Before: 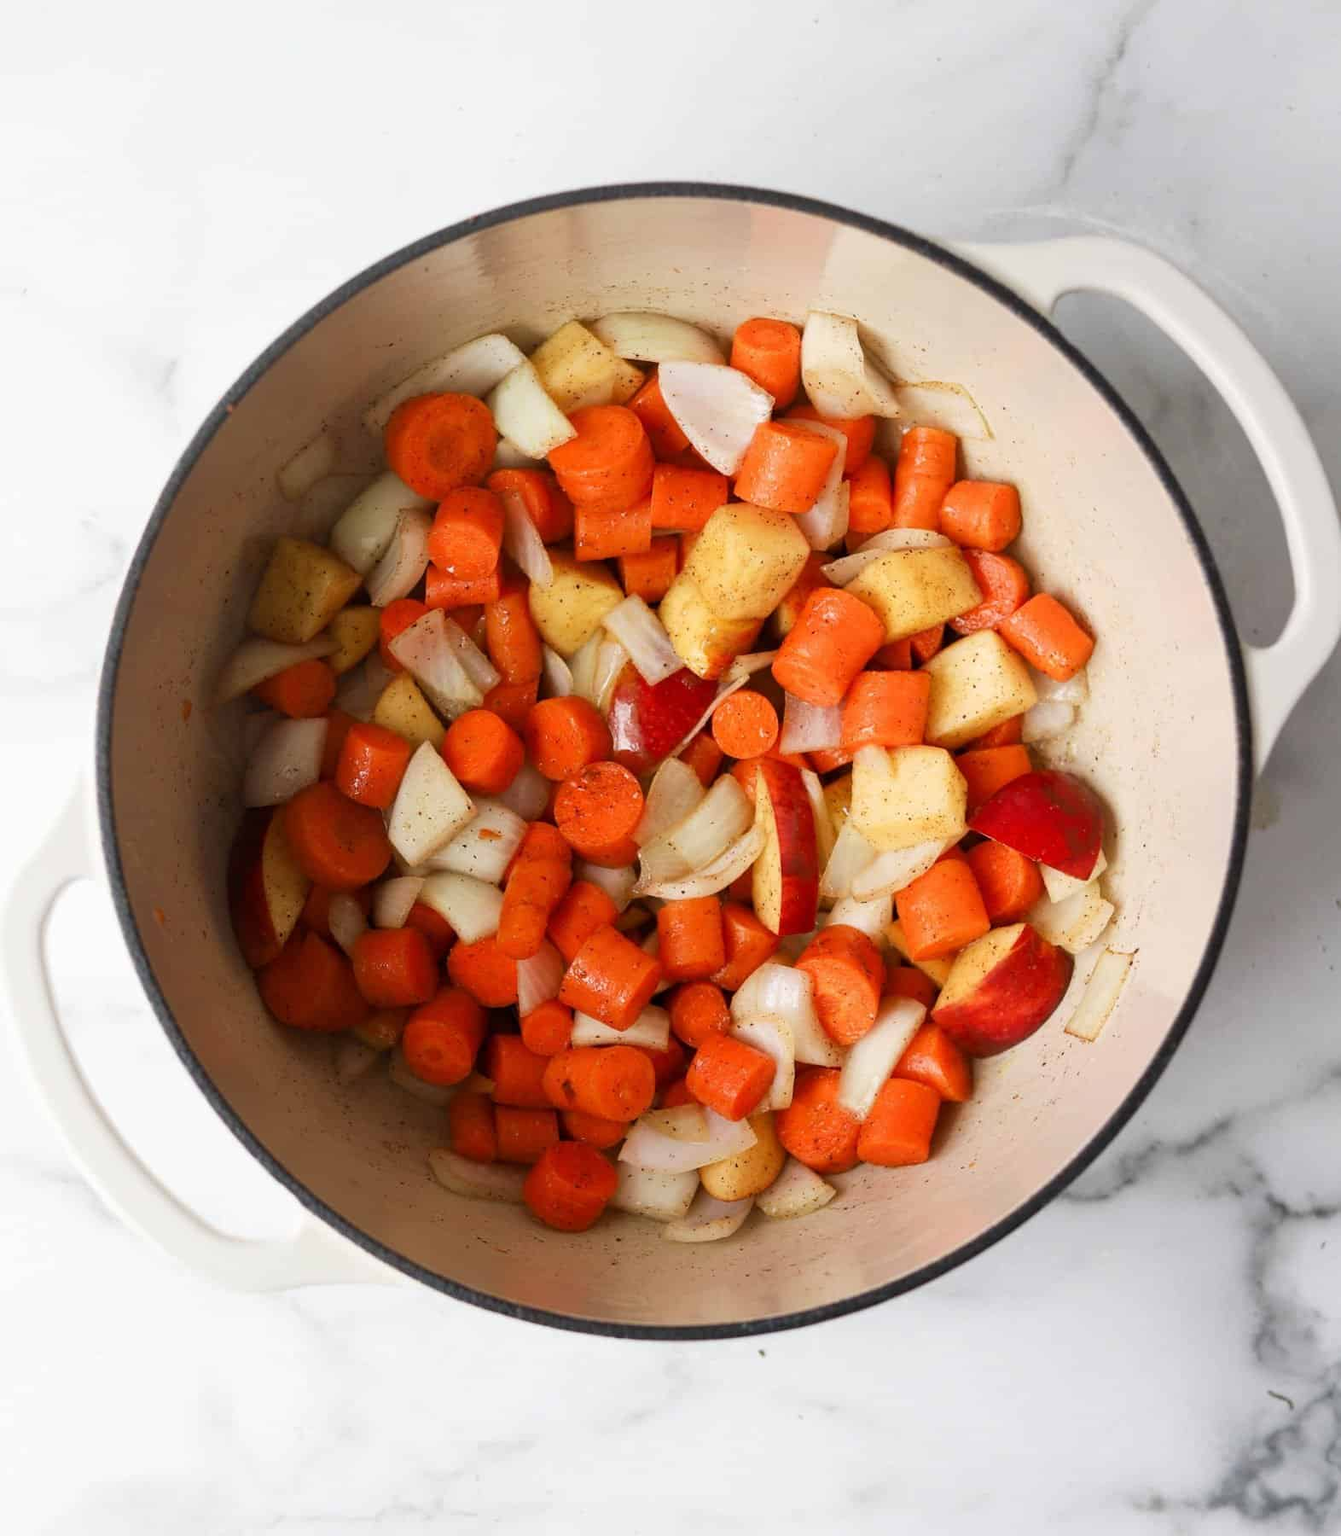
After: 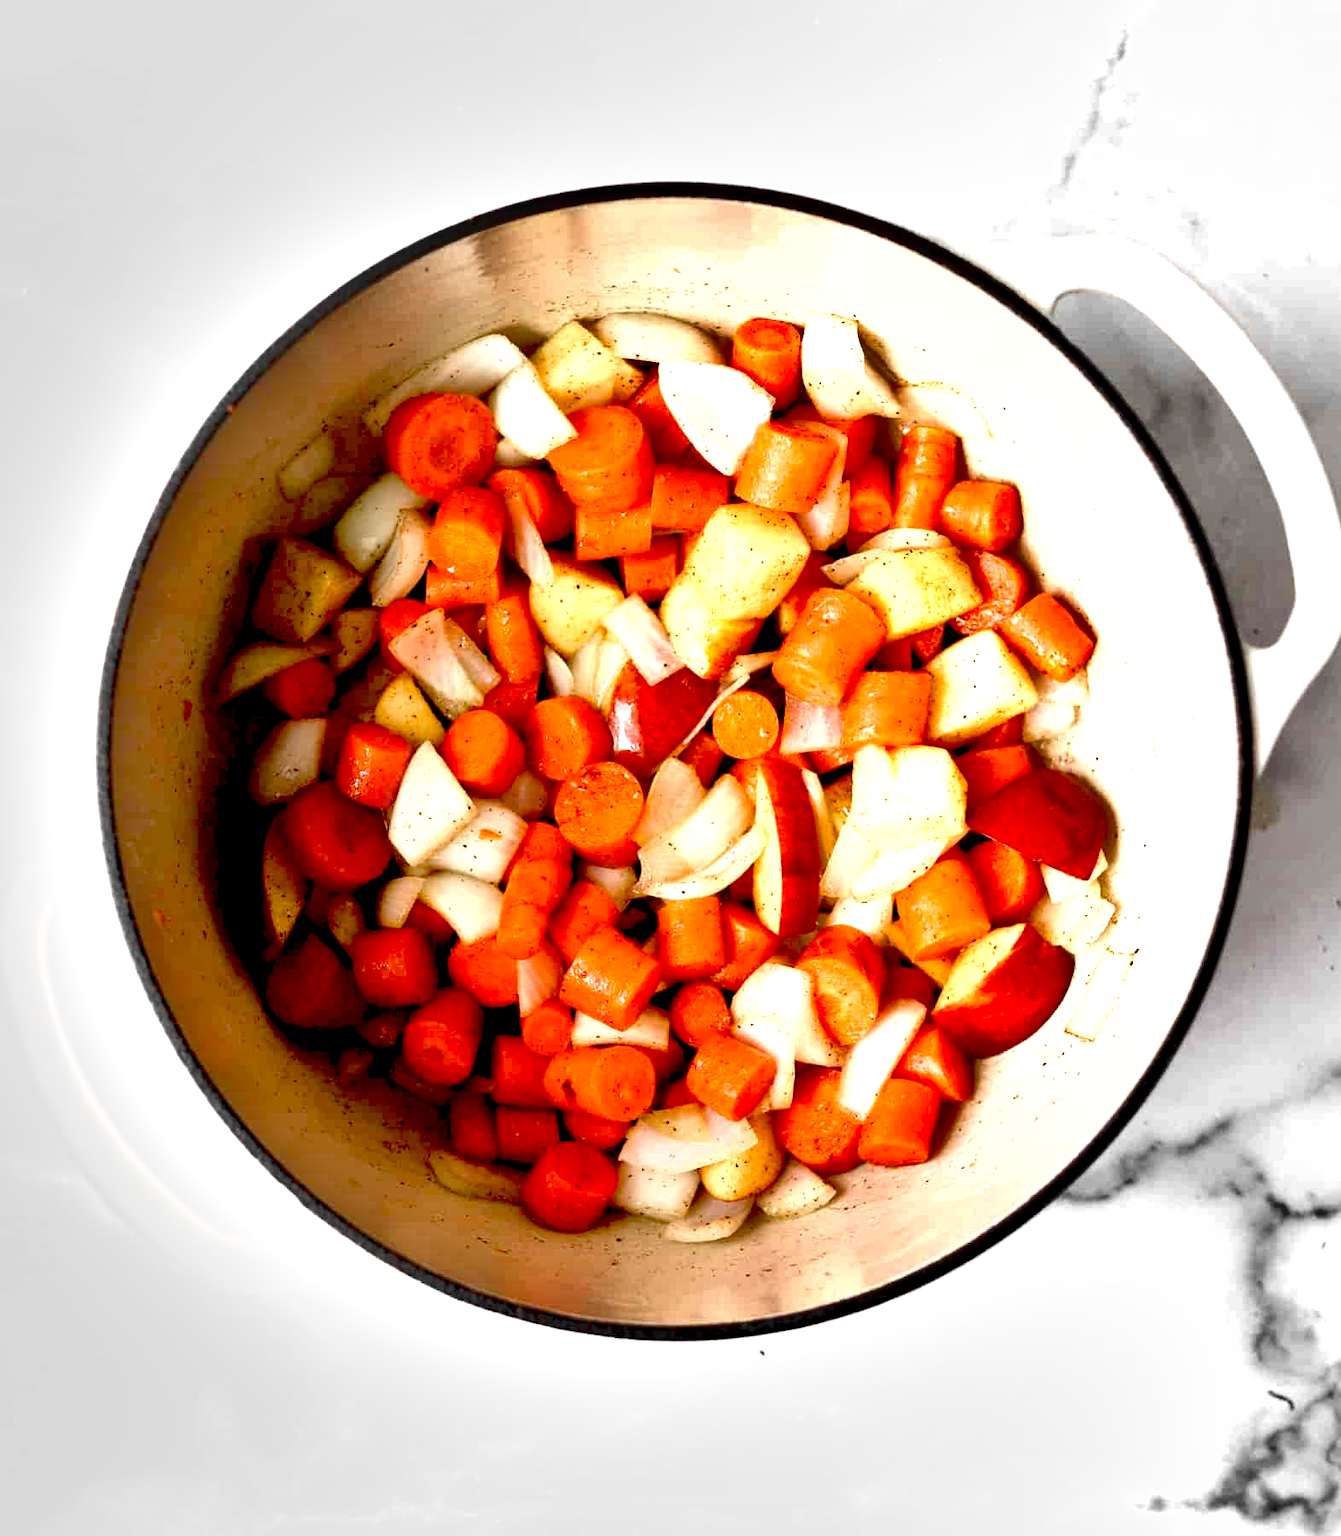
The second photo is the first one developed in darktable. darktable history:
exposure: black level correction 0.036, exposure 0.901 EV, compensate exposure bias true, compensate highlight preservation false
shadows and highlights: shadows 11.88, white point adjustment 1.24, soften with gaussian
color zones: curves: ch0 [(0, 0.447) (0.184, 0.543) (0.323, 0.476) (0.429, 0.445) (0.571, 0.443) (0.714, 0.451) (0.857, 0.452) (1, 0.447)]; ch1 [(0, 0.464) (0.176, 0.46) (0.287, 0.177) (0.429, 0.002) (0.571, 0) (0.714, 0) (0.857, 0) (1, 0.464)]
